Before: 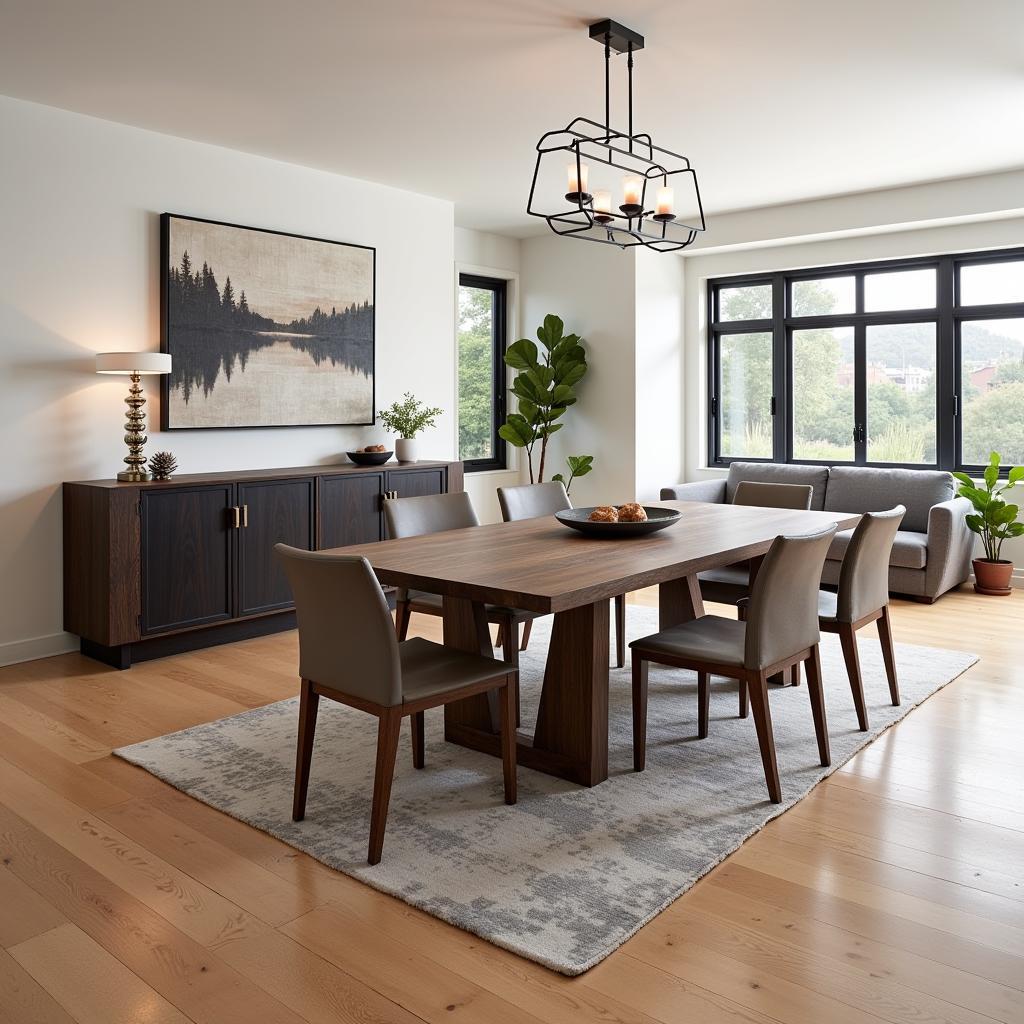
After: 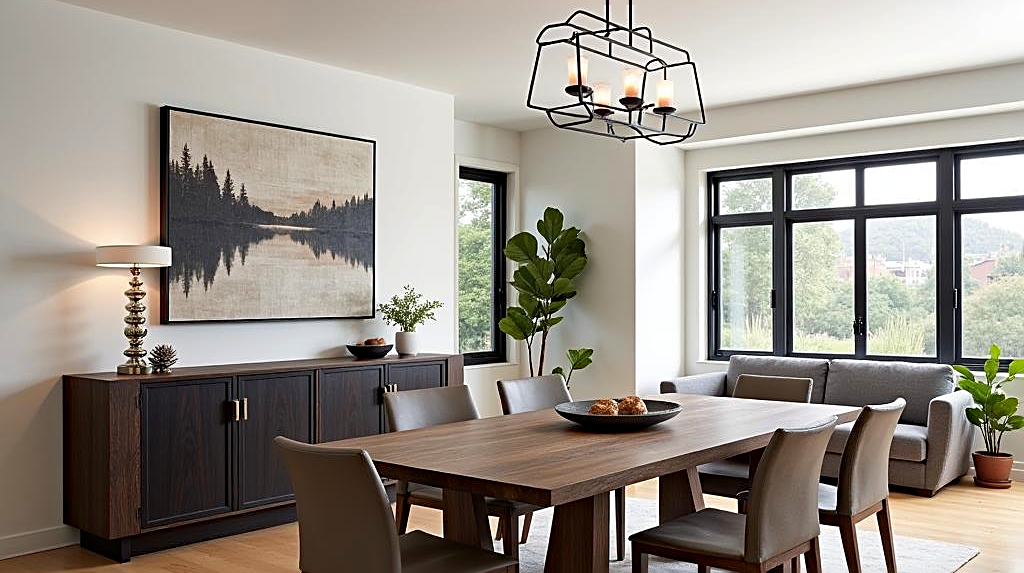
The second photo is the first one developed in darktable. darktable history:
sharpen: on, module defaults
crop and rotate: top 10.528%, bottom 33.475%
haze removal: compatibility mode true, adaptive false
